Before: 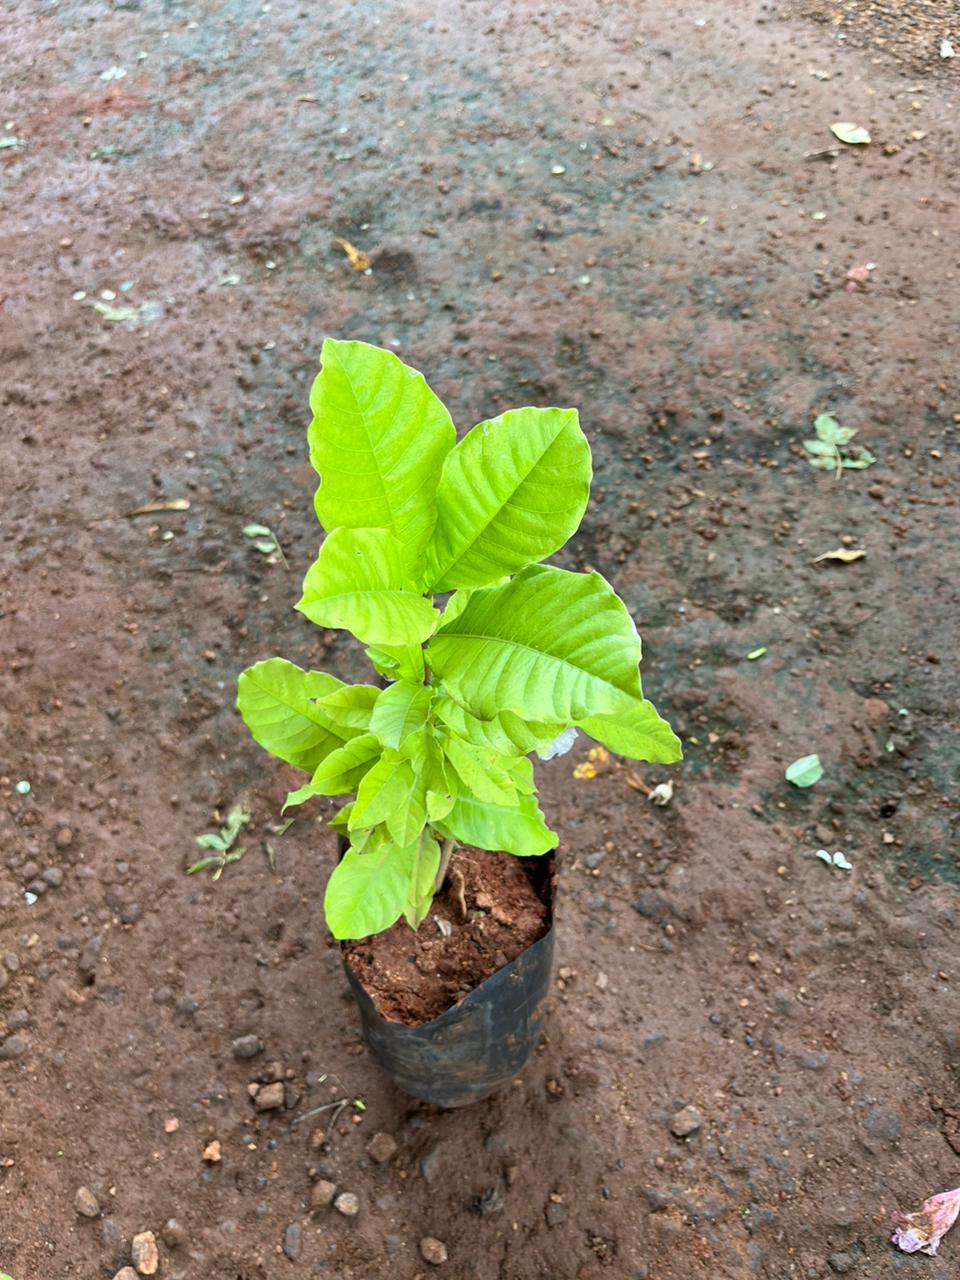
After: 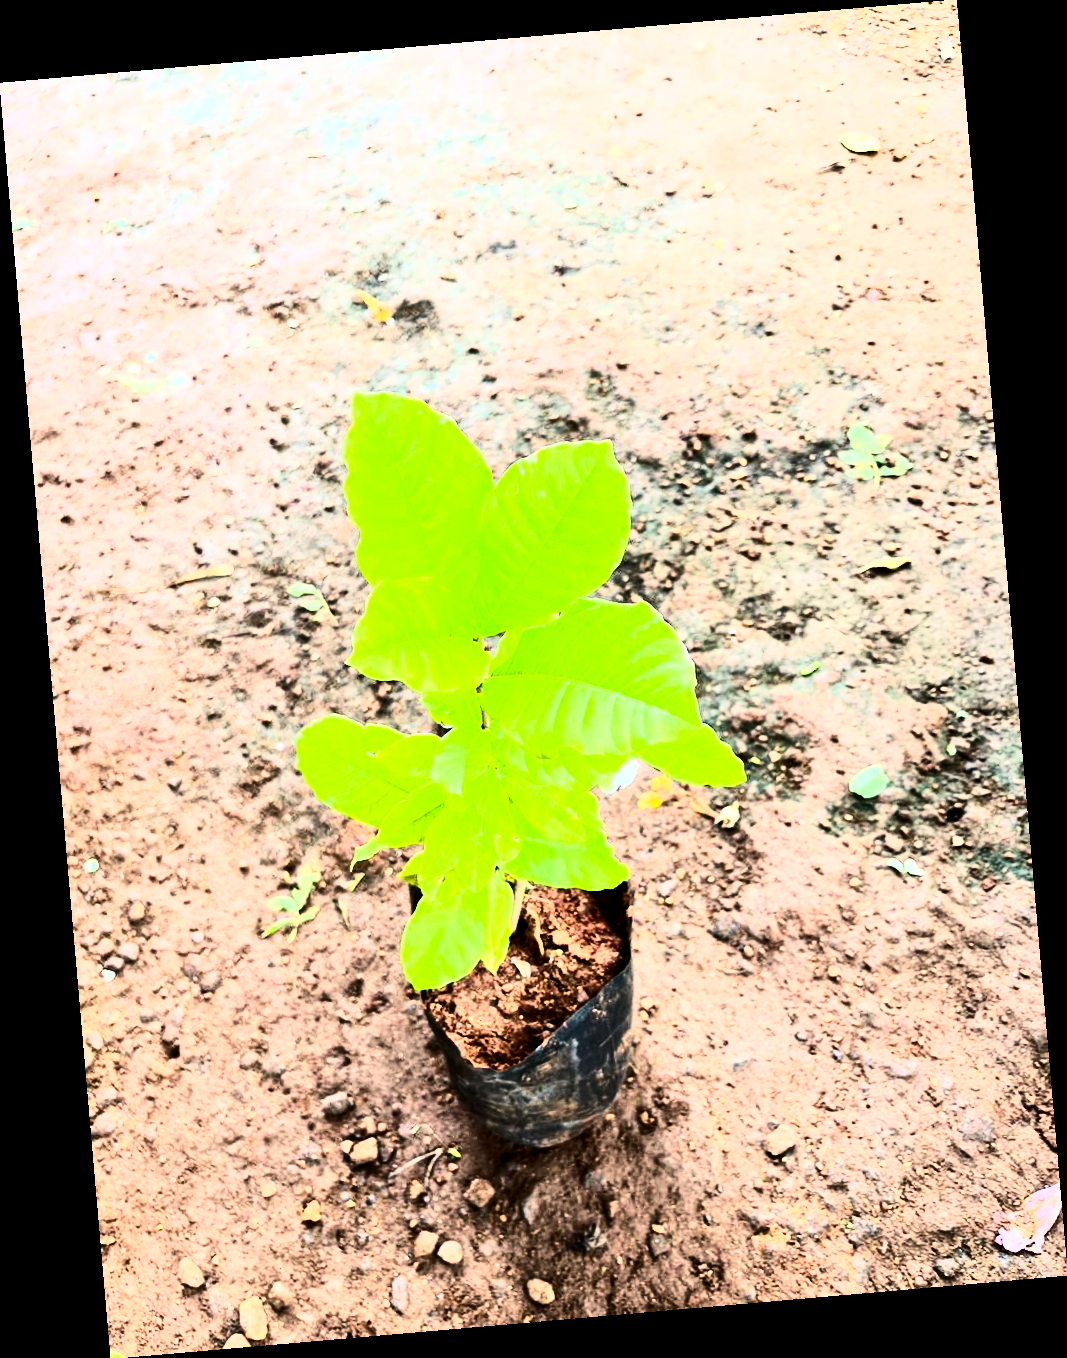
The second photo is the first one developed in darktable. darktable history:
rotate and perspective: rotation -4.98°, automatic cropping off
contrast brightness saturation: contrast 0.4, brightness 0.1, saturation 0.21
color correction: highlights a* 3.84, highlights b* 5.07
rgb curve: curves: ch0 [(0, 0) (0.21, 0.15) (0.24, 0.21) (0.5, 0.75) (0.75, 0.96) (0.89, 0.99) (1, 1)]; ch1 [(0, 0.02) (0.21, 0.13) (0.25, 0.2) (0.5, 0.67) (0.75, 0.9) (0.89, 0.97) (1, 1)]; ch2 [(0, 0.02) (0.21, 0.13) (0.25, 0.2) (0.5, 0.67) (0.75, 0.9) (0.89, 0.97) (1, 1)], compensate middle gray true
